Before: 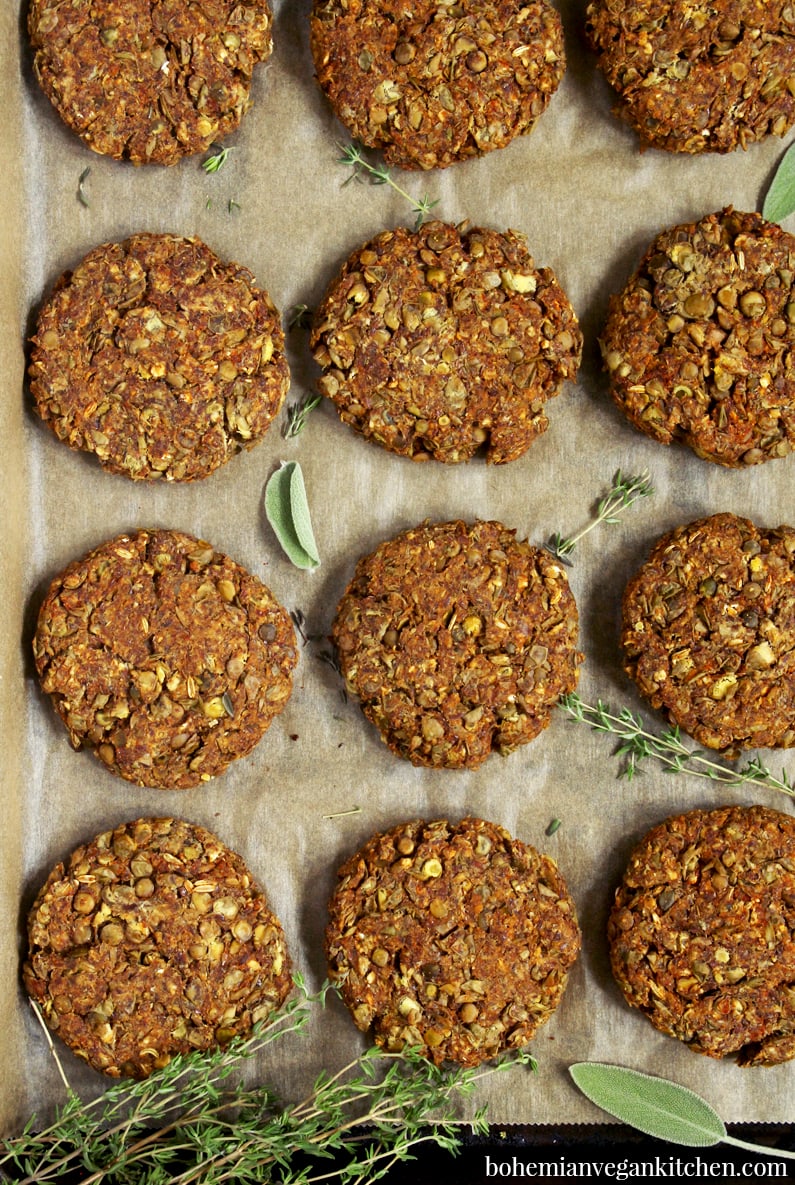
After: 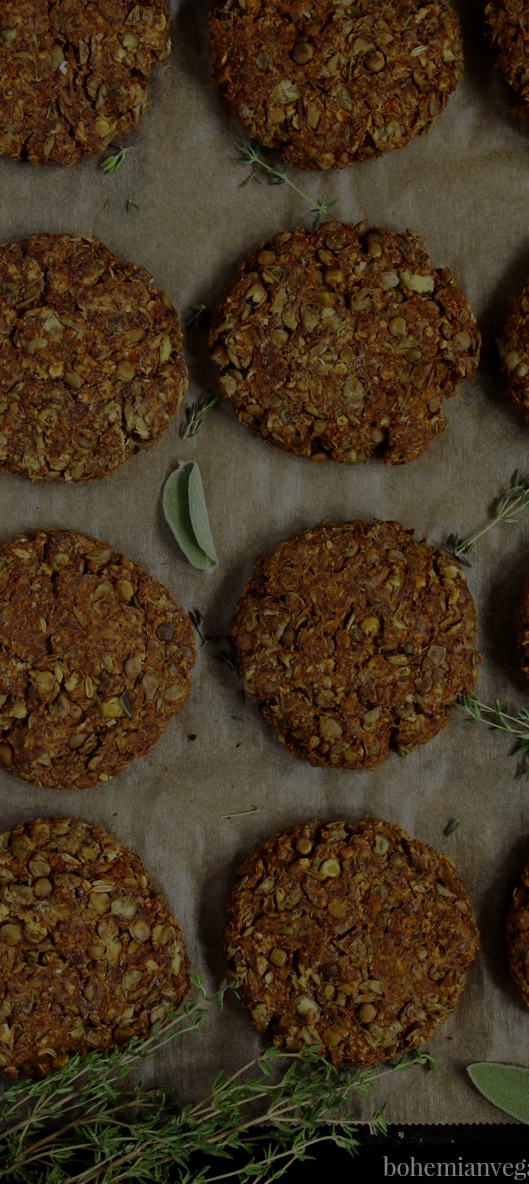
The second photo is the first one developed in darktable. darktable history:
crop and rotate: left 12.856%, right 20.51%
exposure: exposure -2.346 EV, compensate exposure bias true, compensate highlight preservation false
